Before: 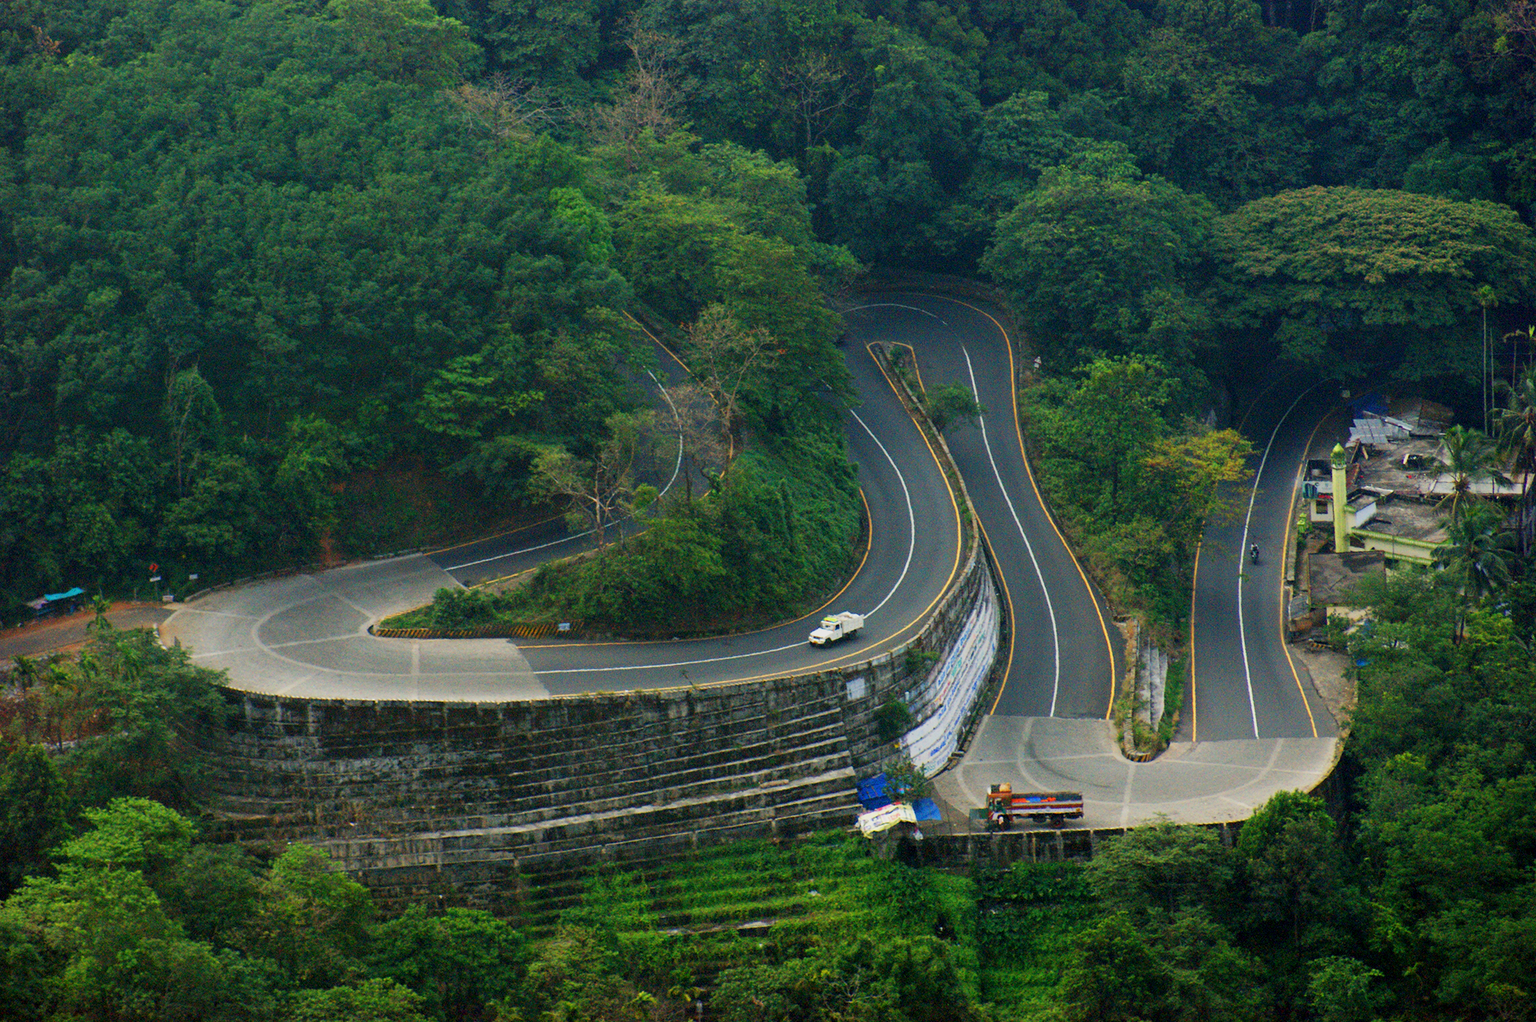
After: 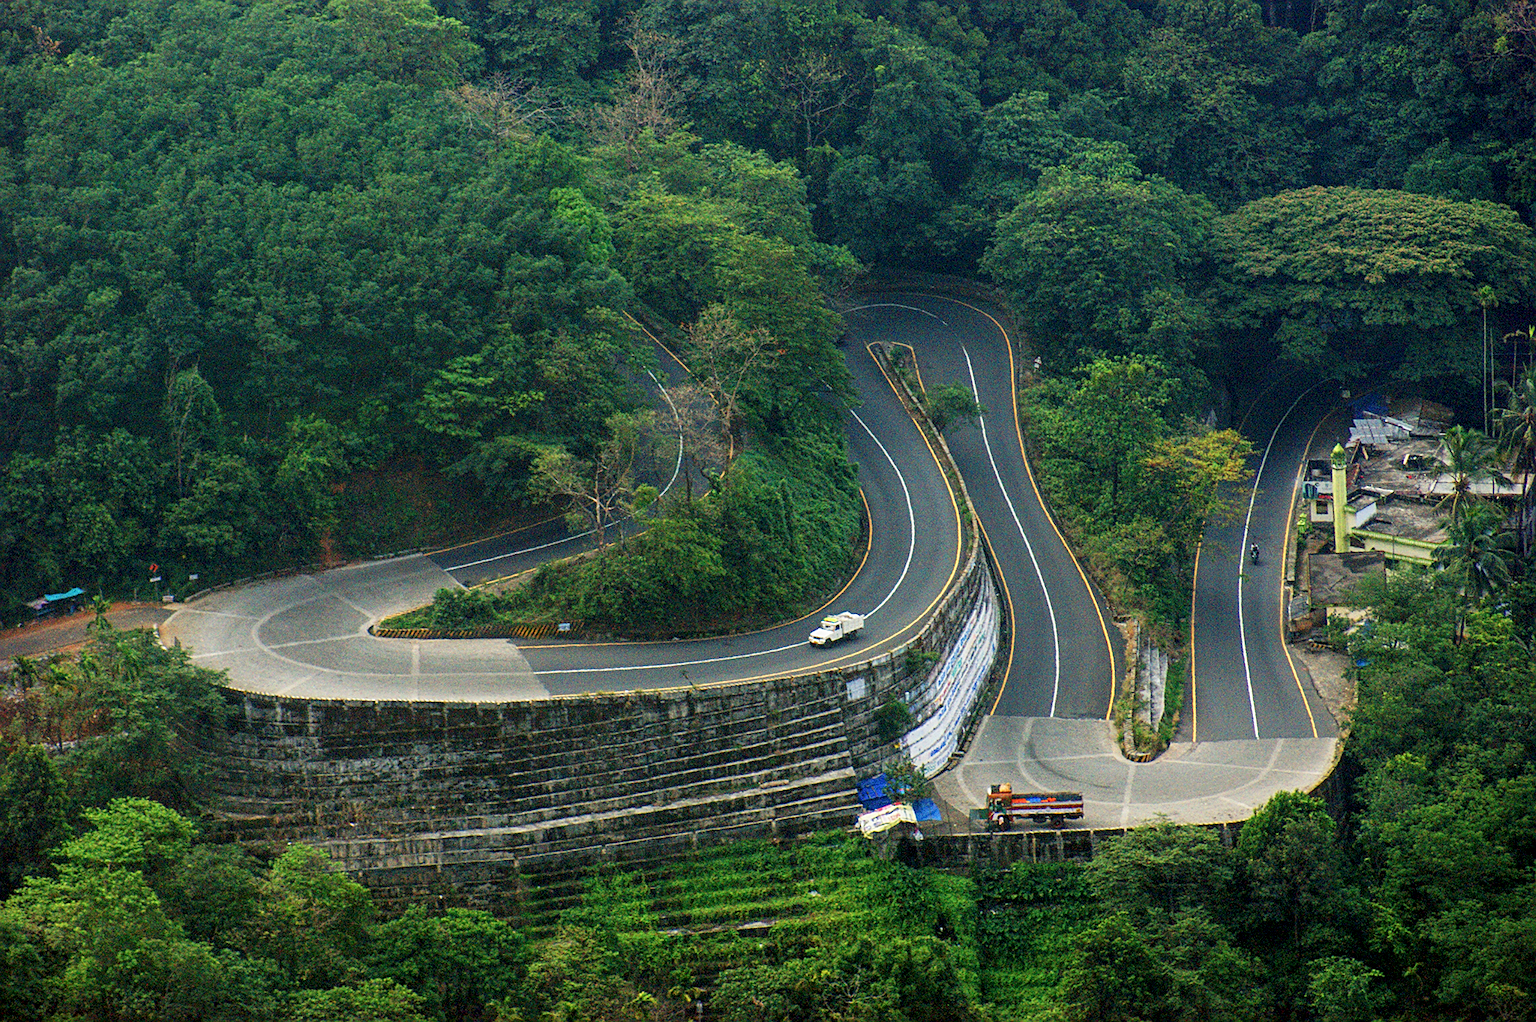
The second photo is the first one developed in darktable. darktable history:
exposure: exposure 0.203 EV, compensate exposure bias true, compensate highlight preservation false
tone equalizer: on, module defaults
sharpen: on, module defaults
local contrast: on, module defaults
